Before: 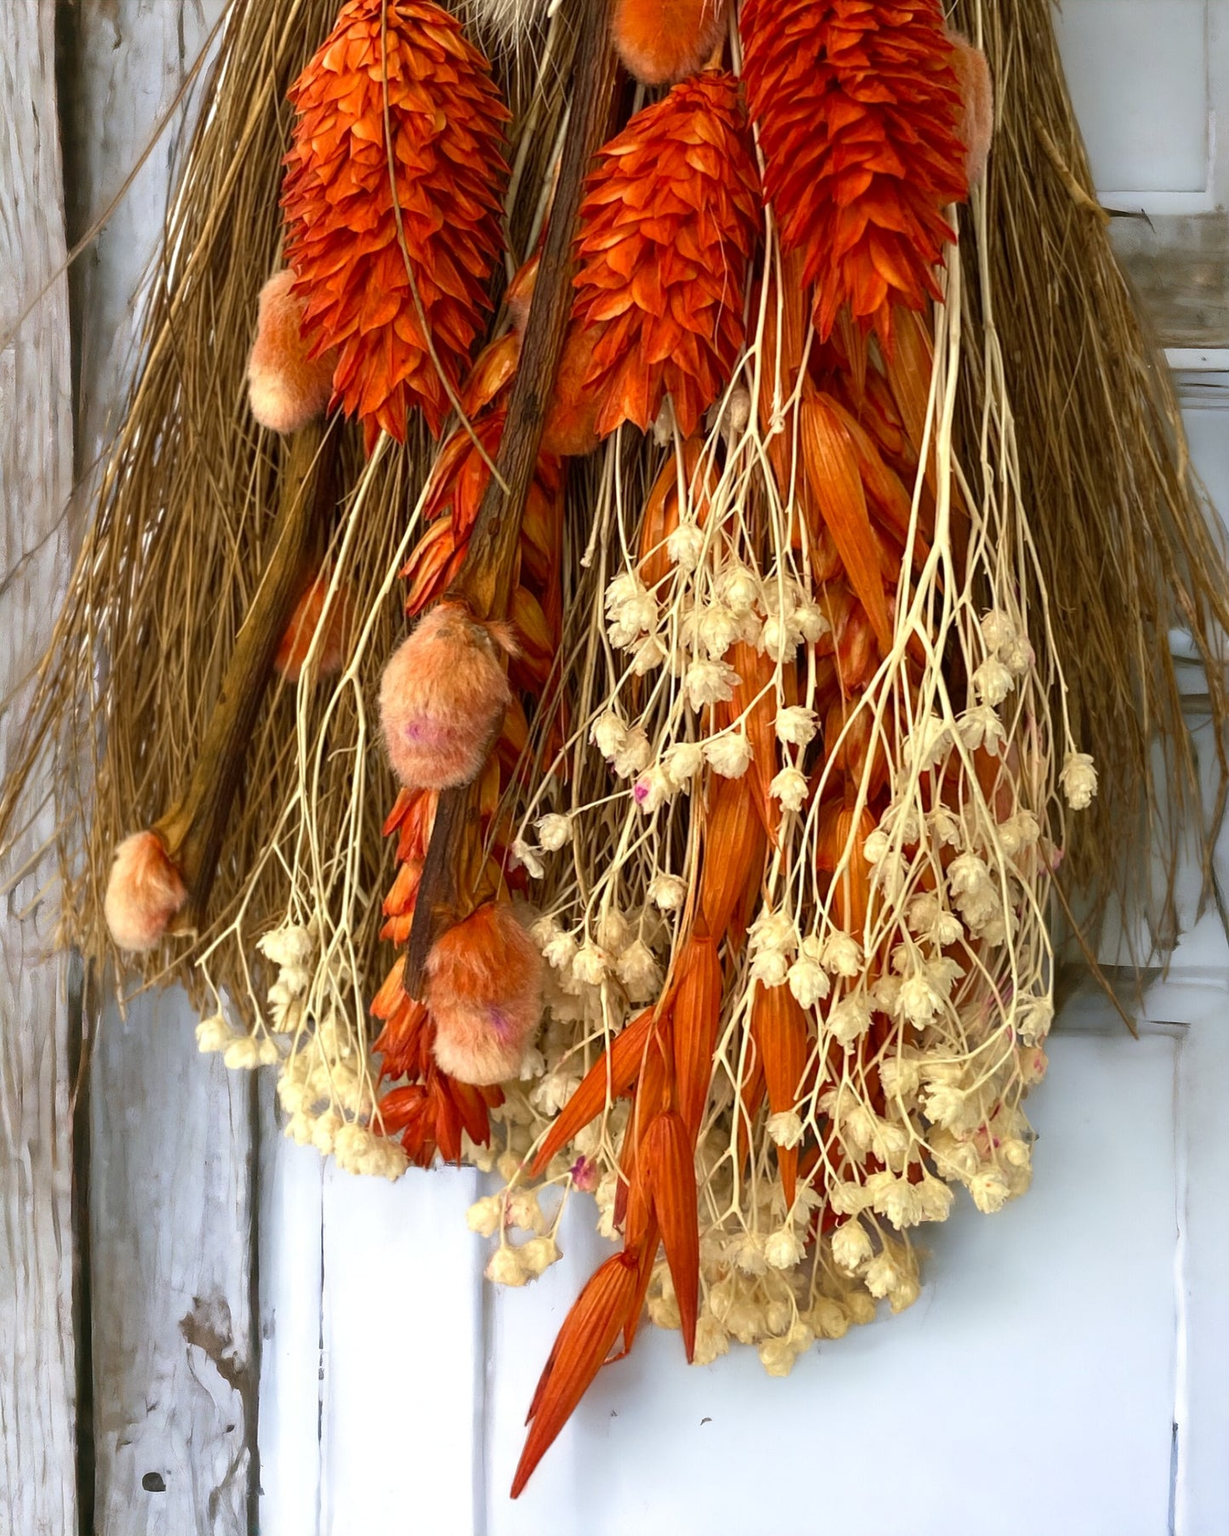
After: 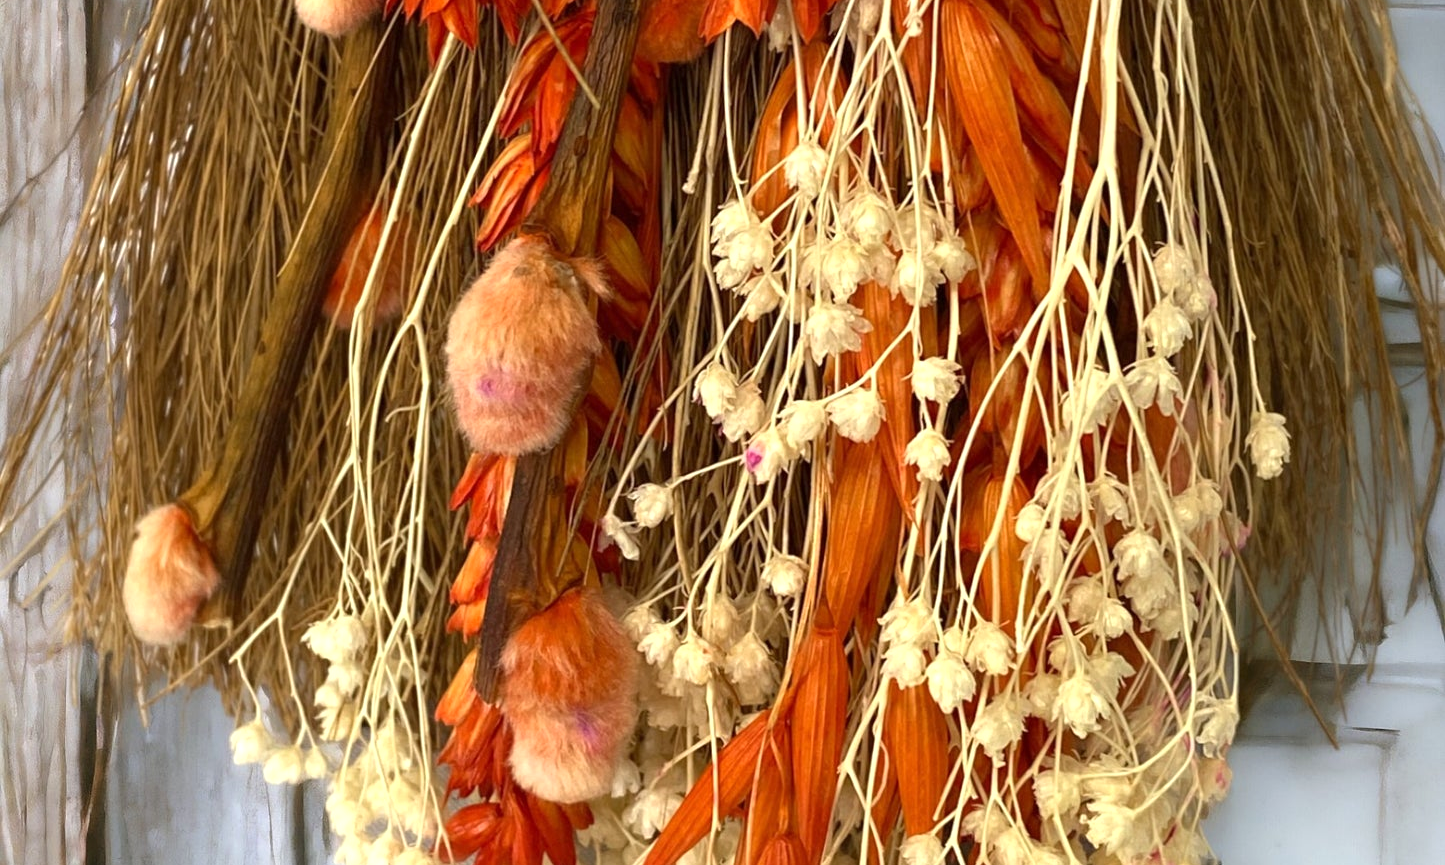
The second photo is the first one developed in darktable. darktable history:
crop and rotate: top 26.204%, bottom 25.889%
exposure: exposure 0.209 EV, compensate exposure bias true, compensate highlight preservation false
